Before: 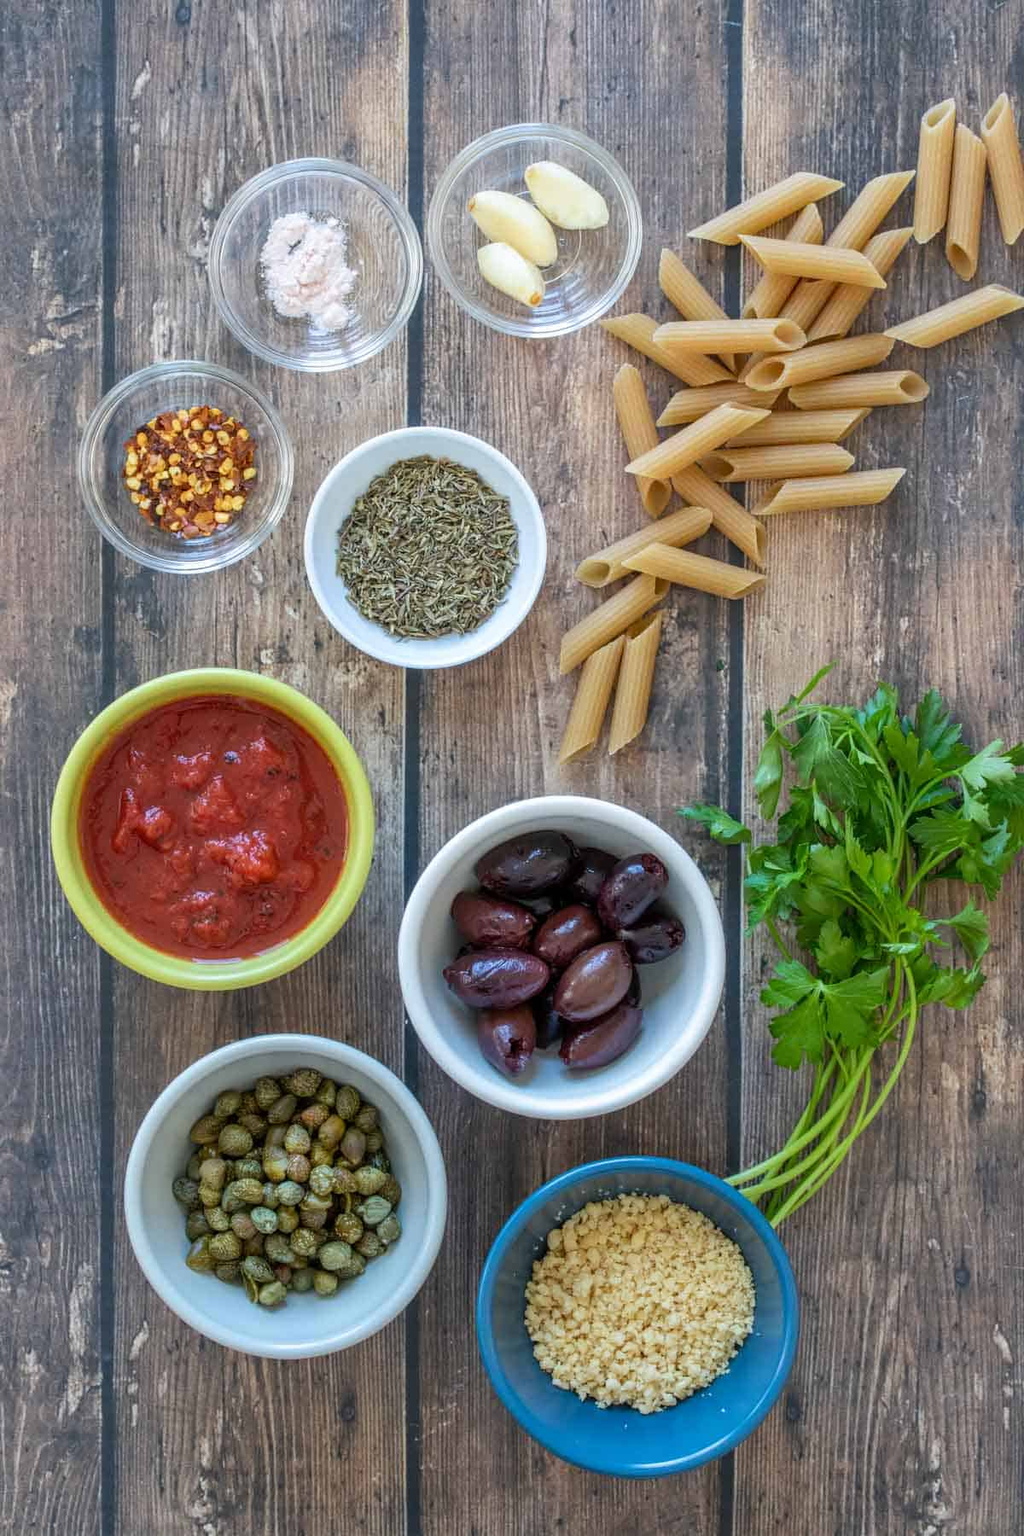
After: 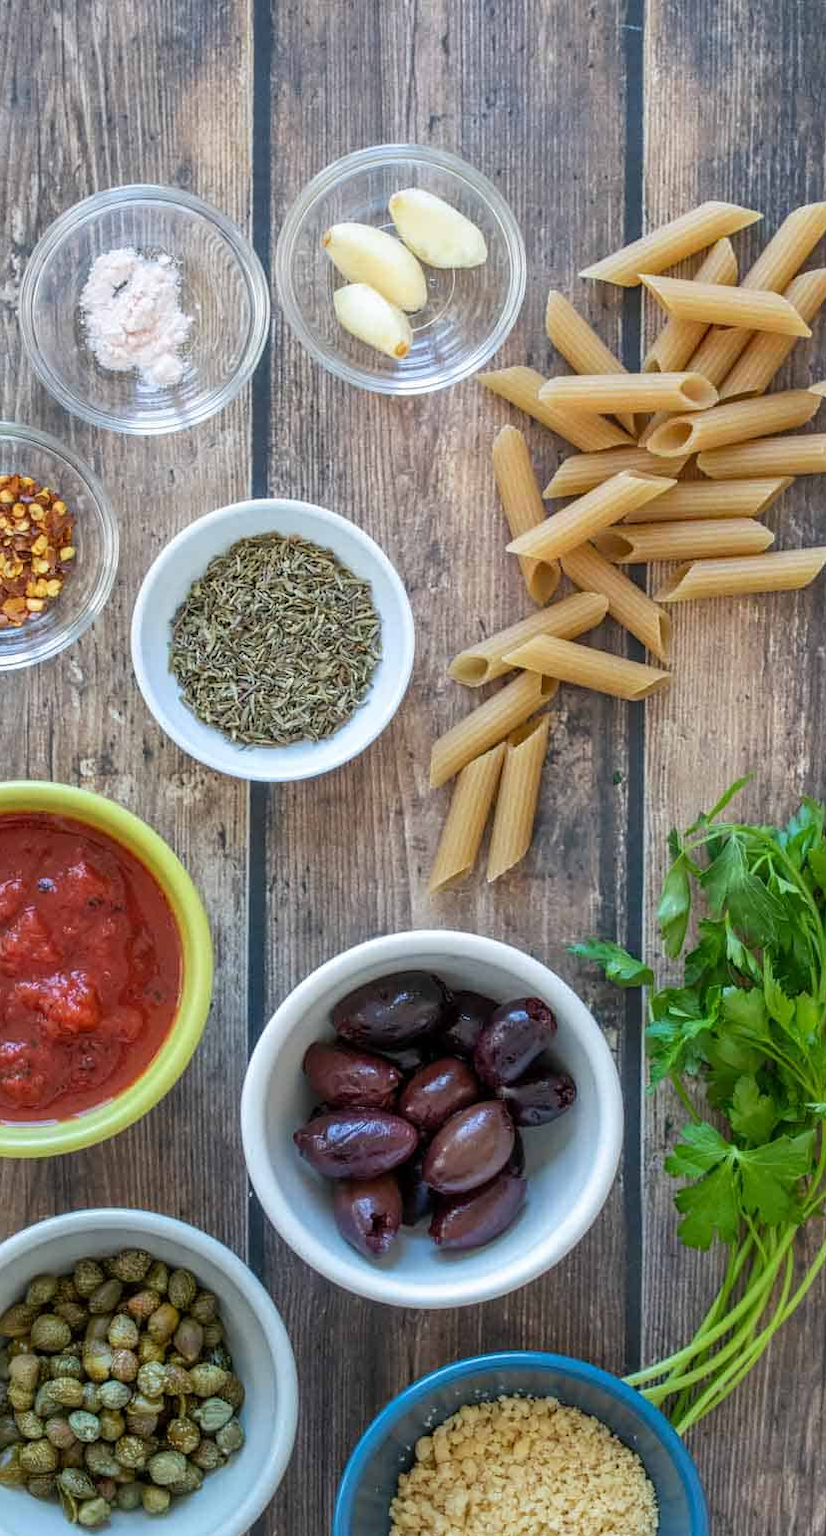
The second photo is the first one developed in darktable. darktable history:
crop: left 18.8%, right 12.113%, bottom 14.406%
